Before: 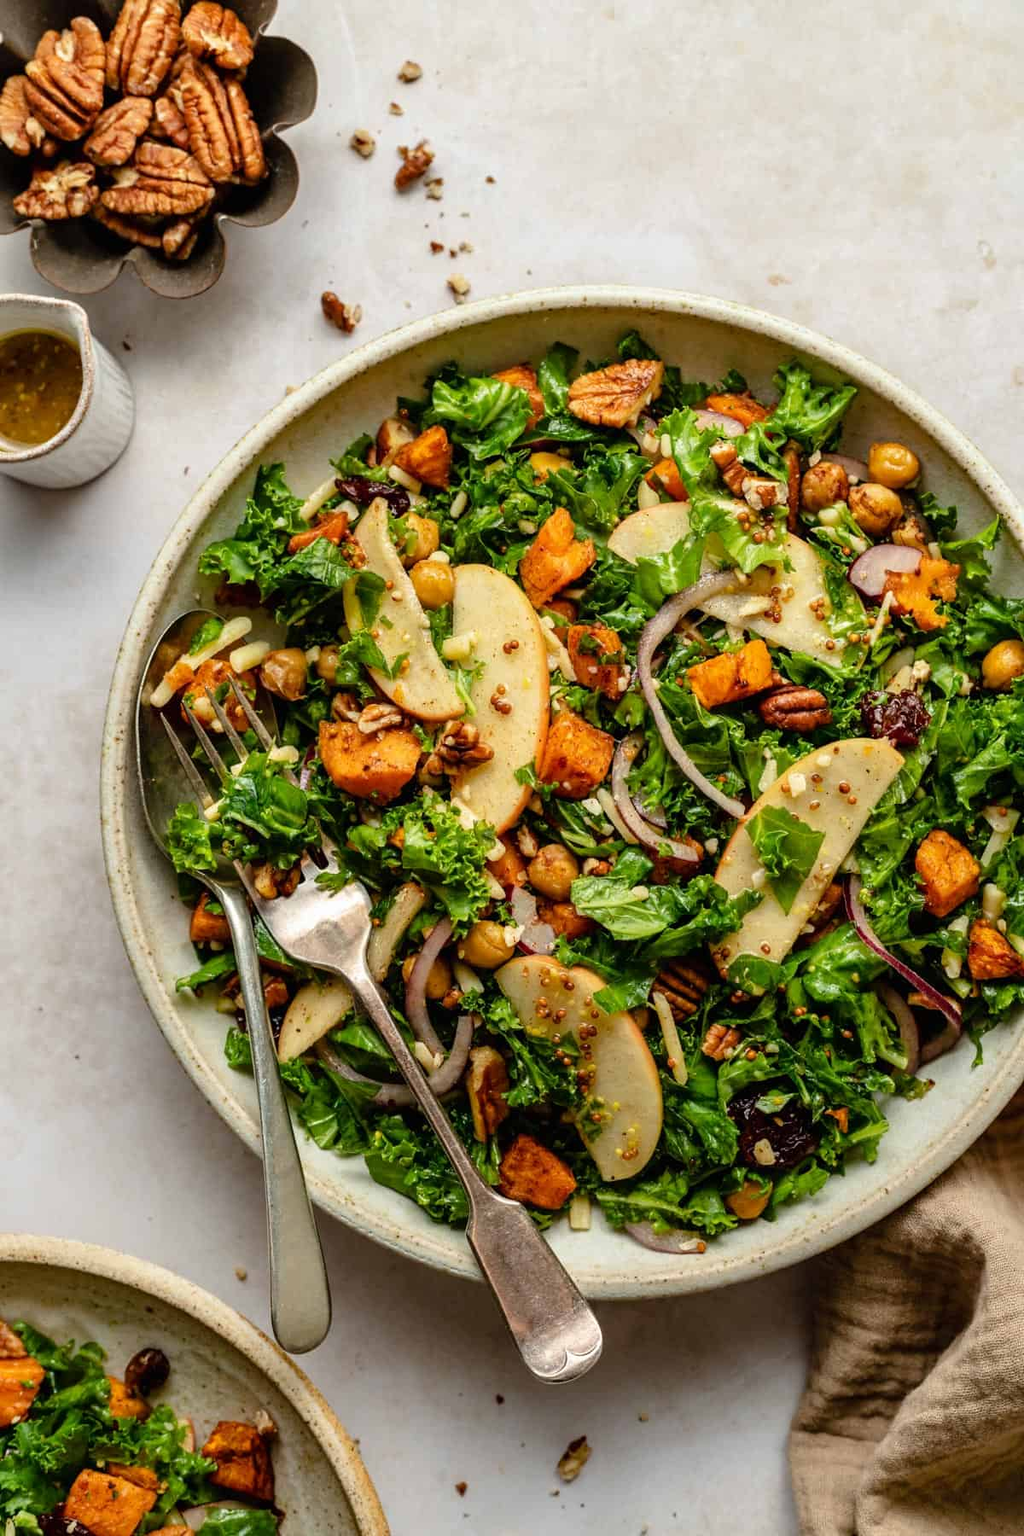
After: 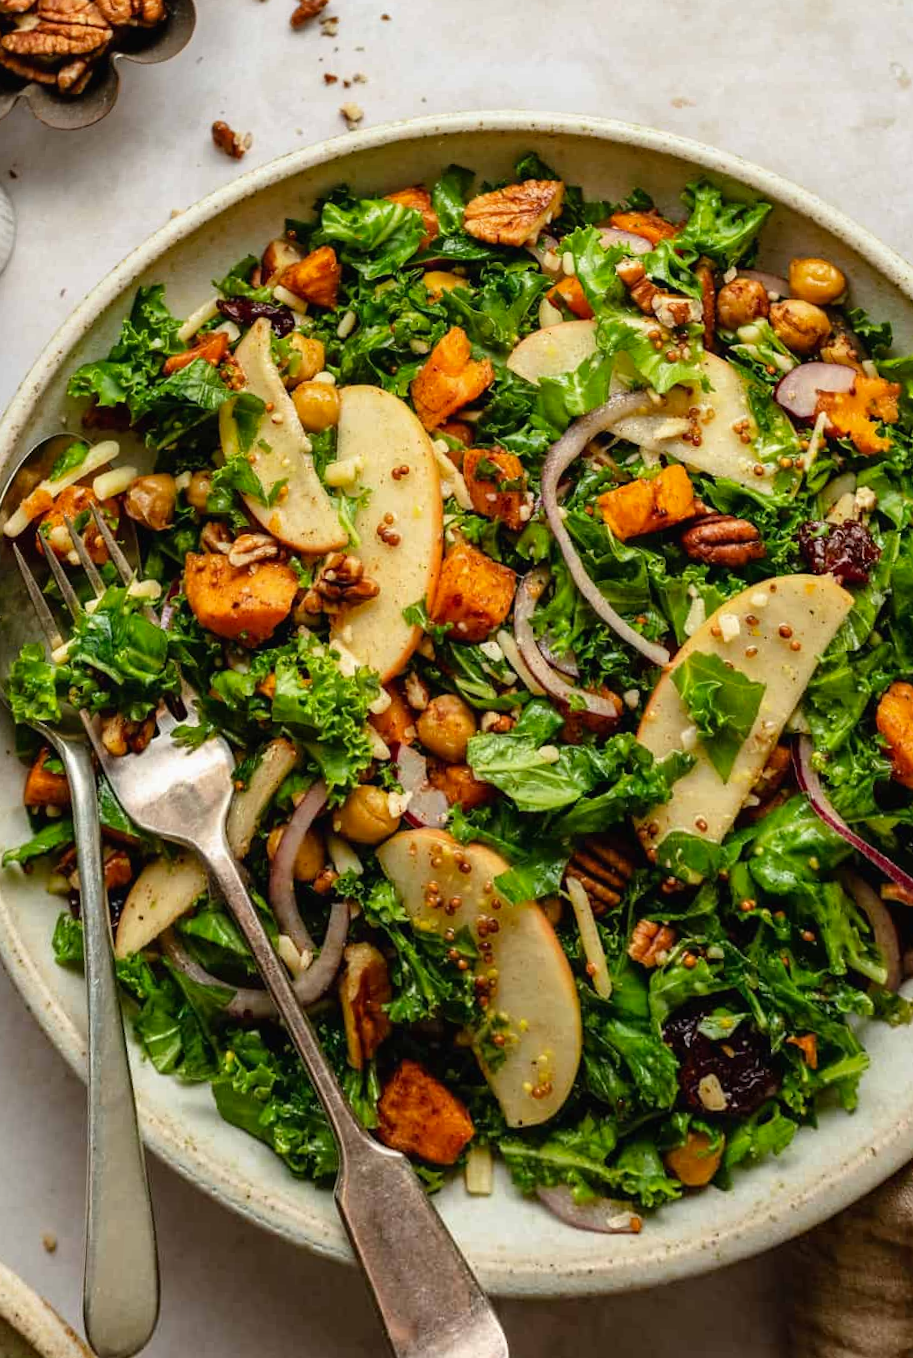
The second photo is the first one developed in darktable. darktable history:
crop: left 8.155%, top 6.611%, bottom 15.385%
contrast brightness saturation: contrast -0.02, brightness -0.01, saturation 0.03
rotate and perspective: rotation 0.72°, lens shift (vertical) -0.352, lens shift (horizontal) -0.051, crop left 0.152, crop right 0.859, crop top 0.019, crop bottom 0.964
